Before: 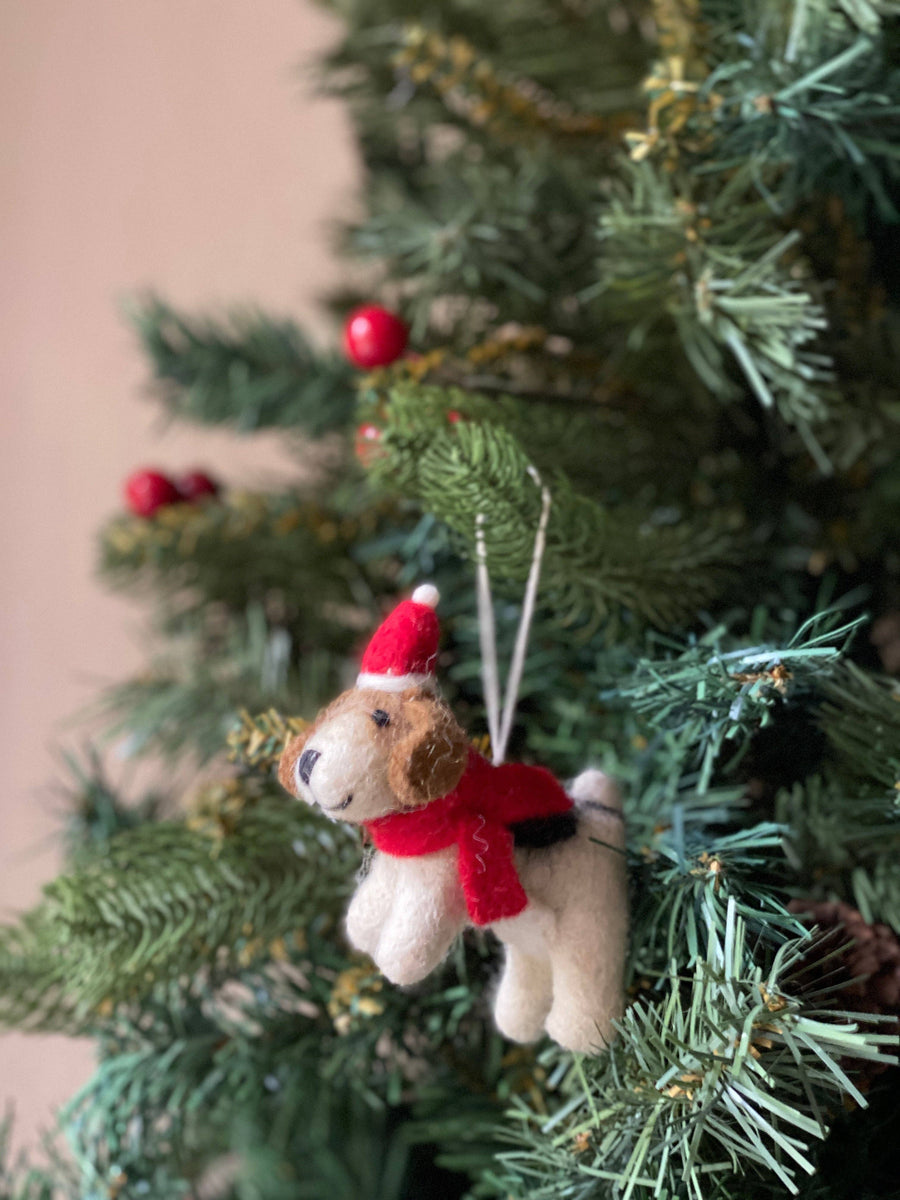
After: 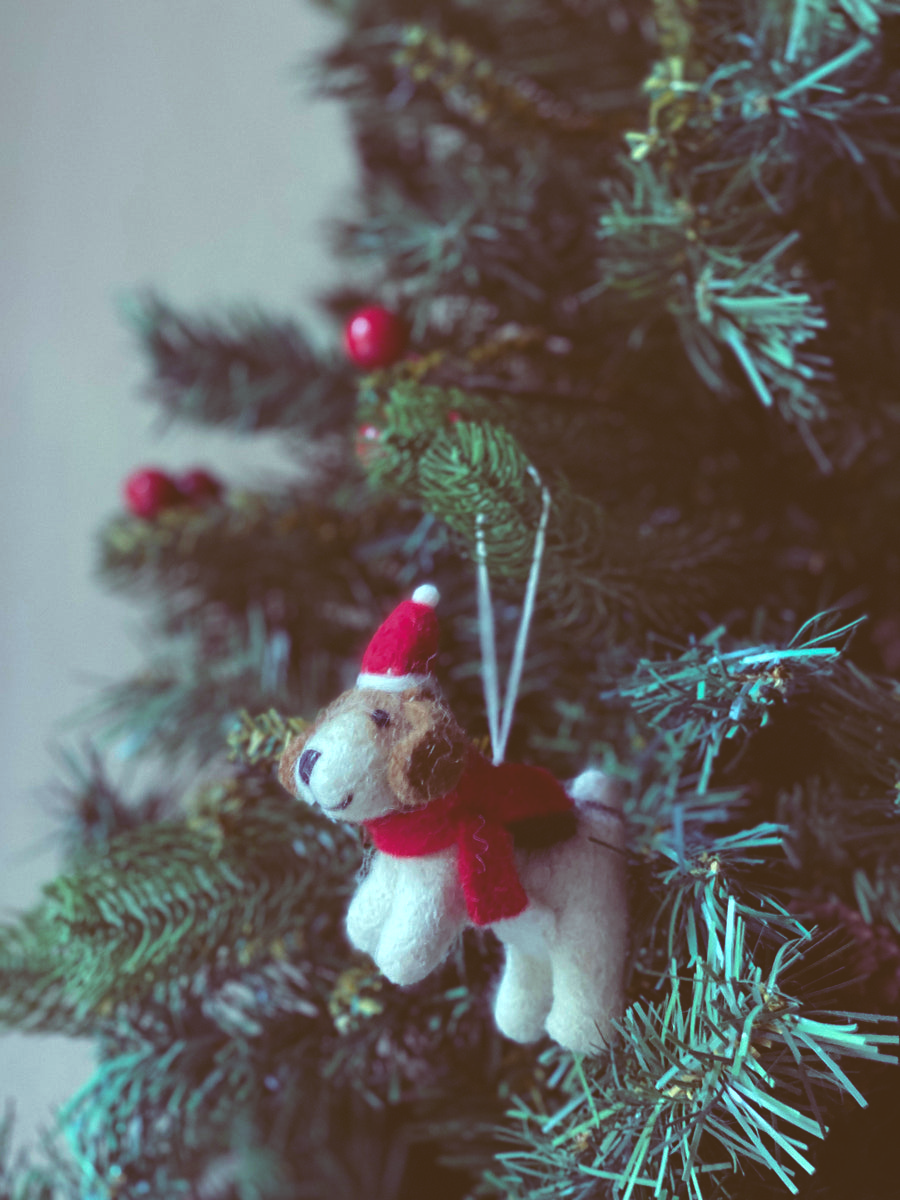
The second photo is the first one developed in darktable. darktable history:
white balance: red 0.948, green 1.02, blue 1.176
rgb curve: curves: ch0 [(0, 0.186) (0.314, 0.284) (0.576, 0.466) (0.805, 0.691) (0.936, 0.886)]; ch1 [(0, 0.186) (0.314, 0.284) (0.581, 0.534) (0.771, 0.746) (0.936, 0.958)]; ch2 [(0, 0.216) (0.275, 0.39) (1, 1)], mode RGB, independent channels, compensate middle gray true, preserve colors none
color correction: highlights a* -5.3, highlights b* 9.8, shadows a* 9.8, shadows b* 24.26
